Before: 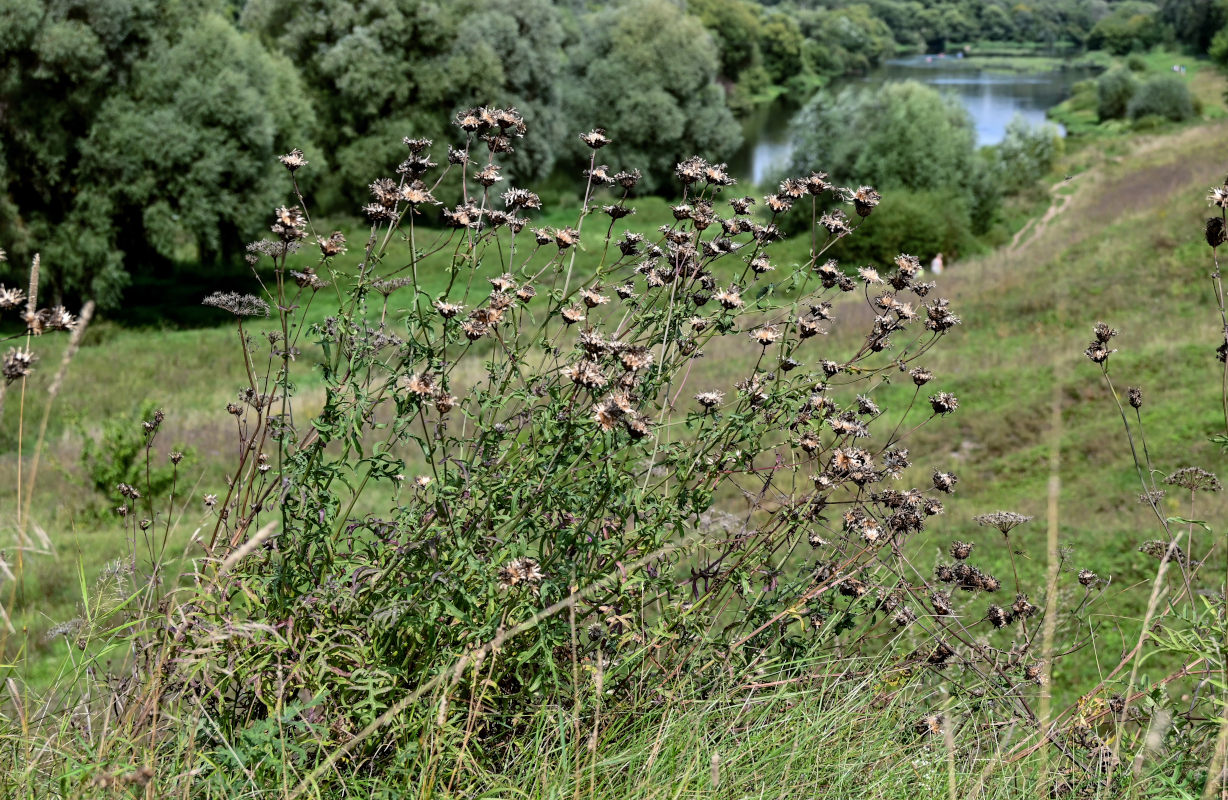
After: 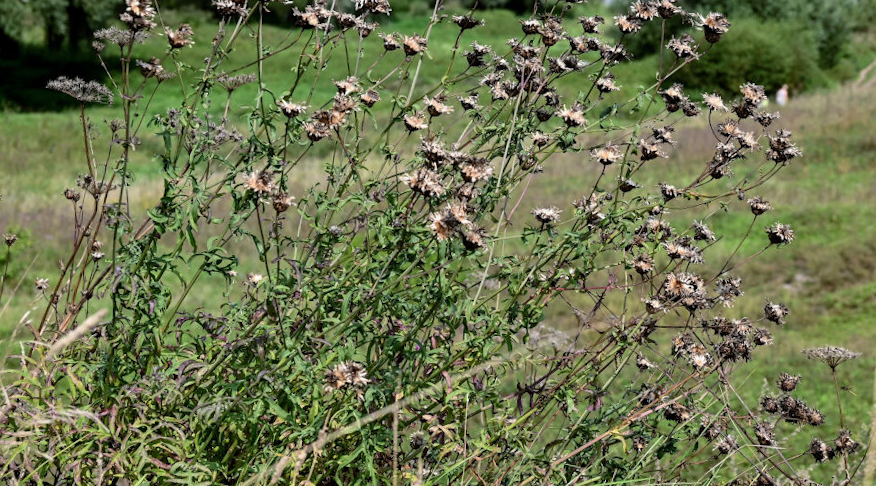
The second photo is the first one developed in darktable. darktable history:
crop and rotate: angle -3.68°, left 9.73%, top 21.219%, right 12.029%, bottom 12.069%
